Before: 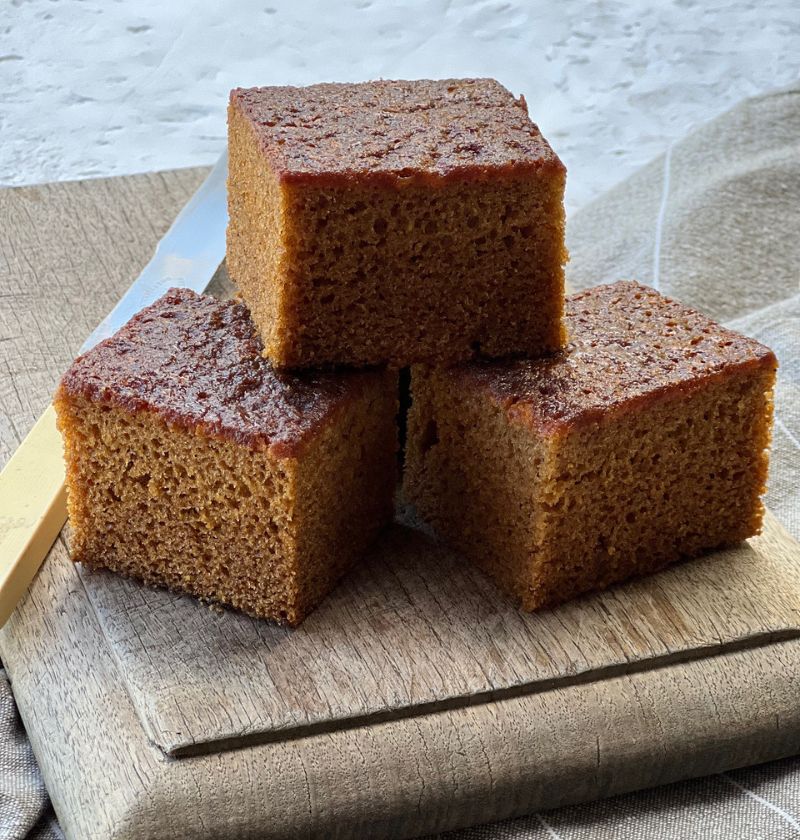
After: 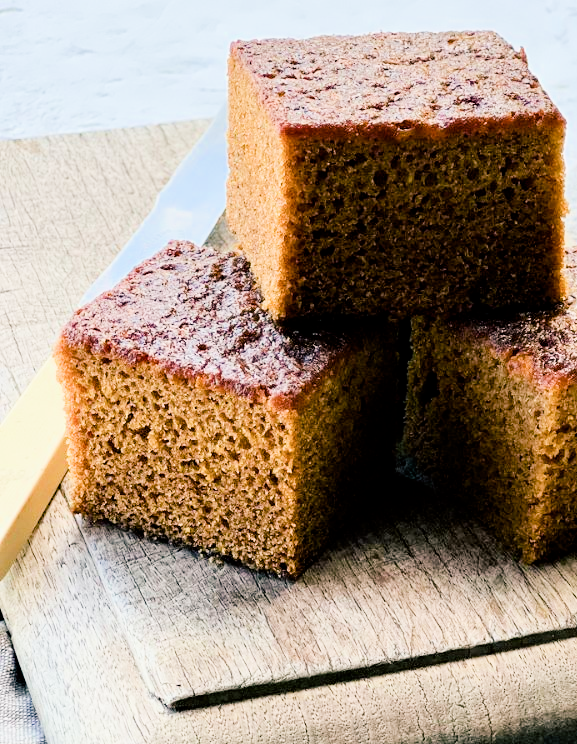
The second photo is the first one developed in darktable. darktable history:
crop: top 5.789%, right 27.859%, bottom 5.609%
color balance rgb: shadows lift › luminance -29.11%, shadows lift › chroma 10.257%, shadows lift › hue 228.97°, global offset › luminance -0.852%, linear chroma grading › global chroma 8.861%, perceptual saturation grading › global saturation 0.889%, perceptual saturation grading › highlights -30.232%, perceptual saturation grading › shadows 19.268%, global vibrance 42.789%
exposure: black level correction 0, exposure 1.287 EV, compensate highlight preservation false
filmic rgb: black relative exposure -7.49 EV, white relative exposure 4.99 EV, hardness 3.3, contrast 1.299
